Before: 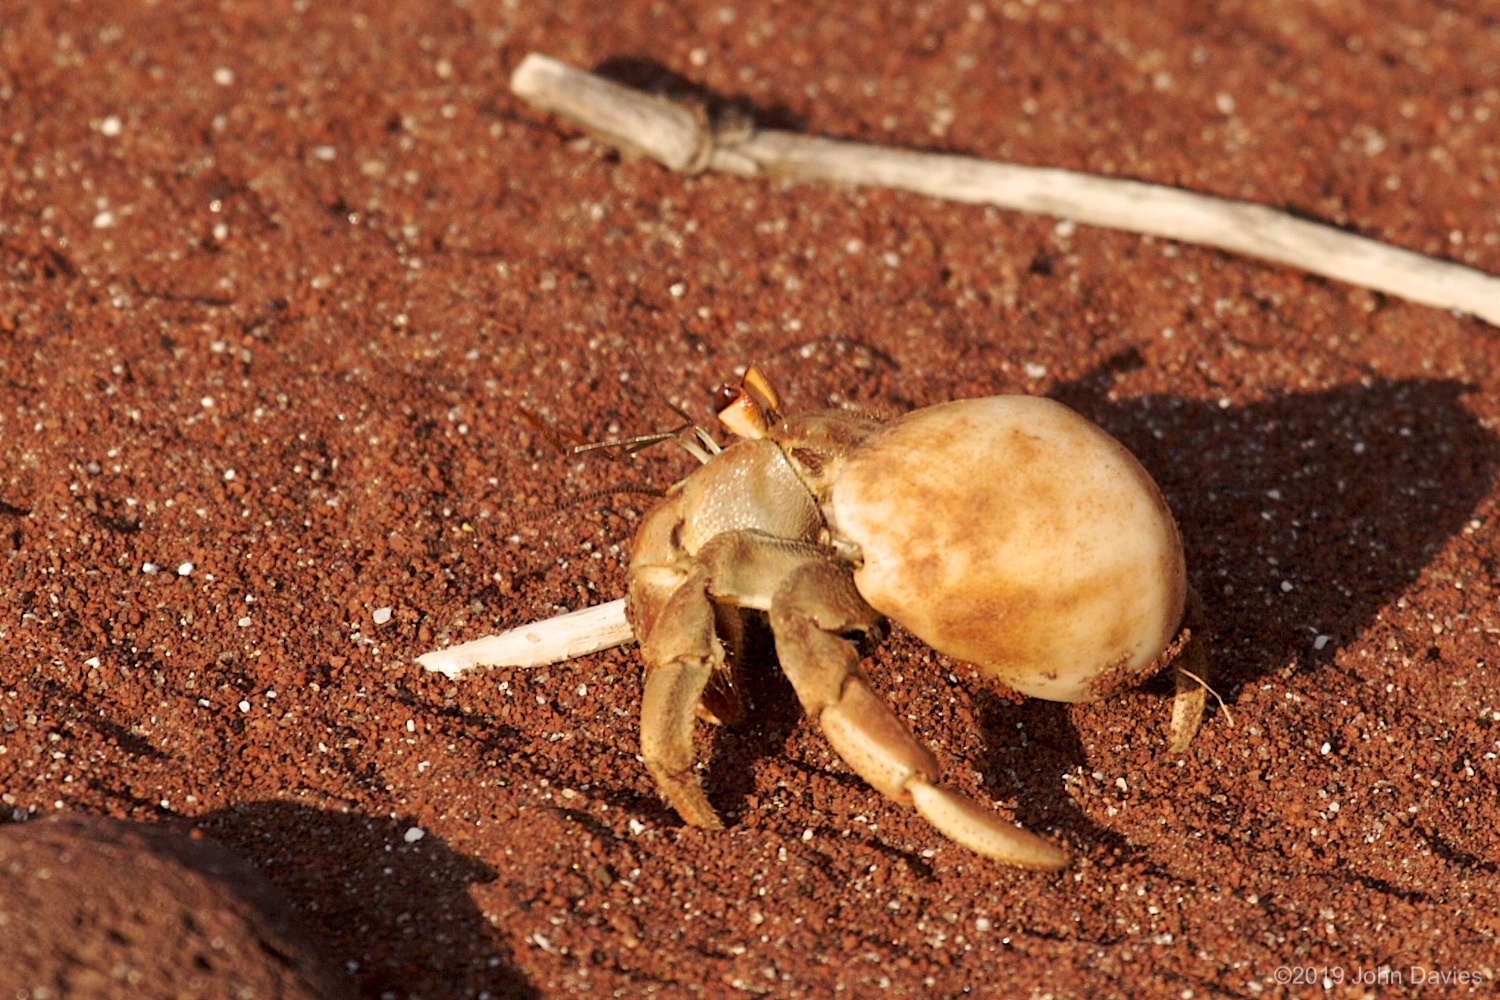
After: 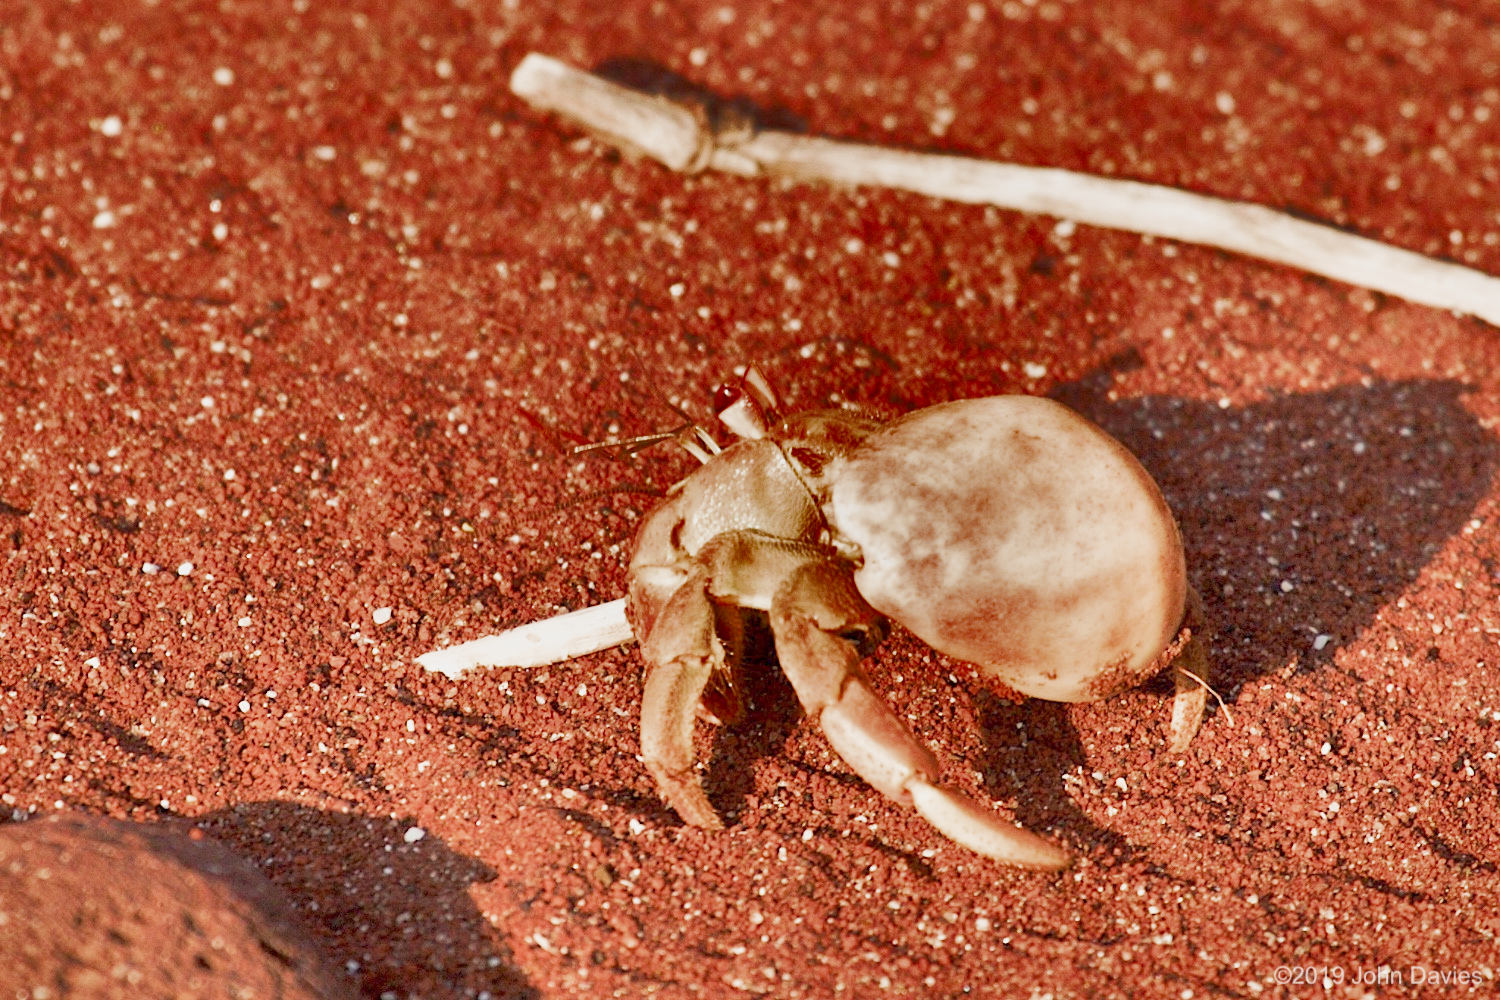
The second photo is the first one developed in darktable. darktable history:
shadows and highlights: radius 123.98, shadows 100, white point adjustment -3, highlights -100, highlights color adjustment 89.84%, soften with gaussian
exposure: compensate highlight preservation false
filmic rgb: middle gray luminance 4.29%, black relative exposure -13 EV, white relative exposure 5 EV, threshold 6 EV, target black luminance 0%, hardness 5.19, latitude 59.69%, contrast 0.767, highlights saturation mix 5%, shadows ↔ highlights balance 25.95%, add noise in highlights 0, color science v3 (2019), use custom middle-gray values true, iterations of high-quality reconstruction 0, contrast in highlights soft, enable highlight reconstruction true
